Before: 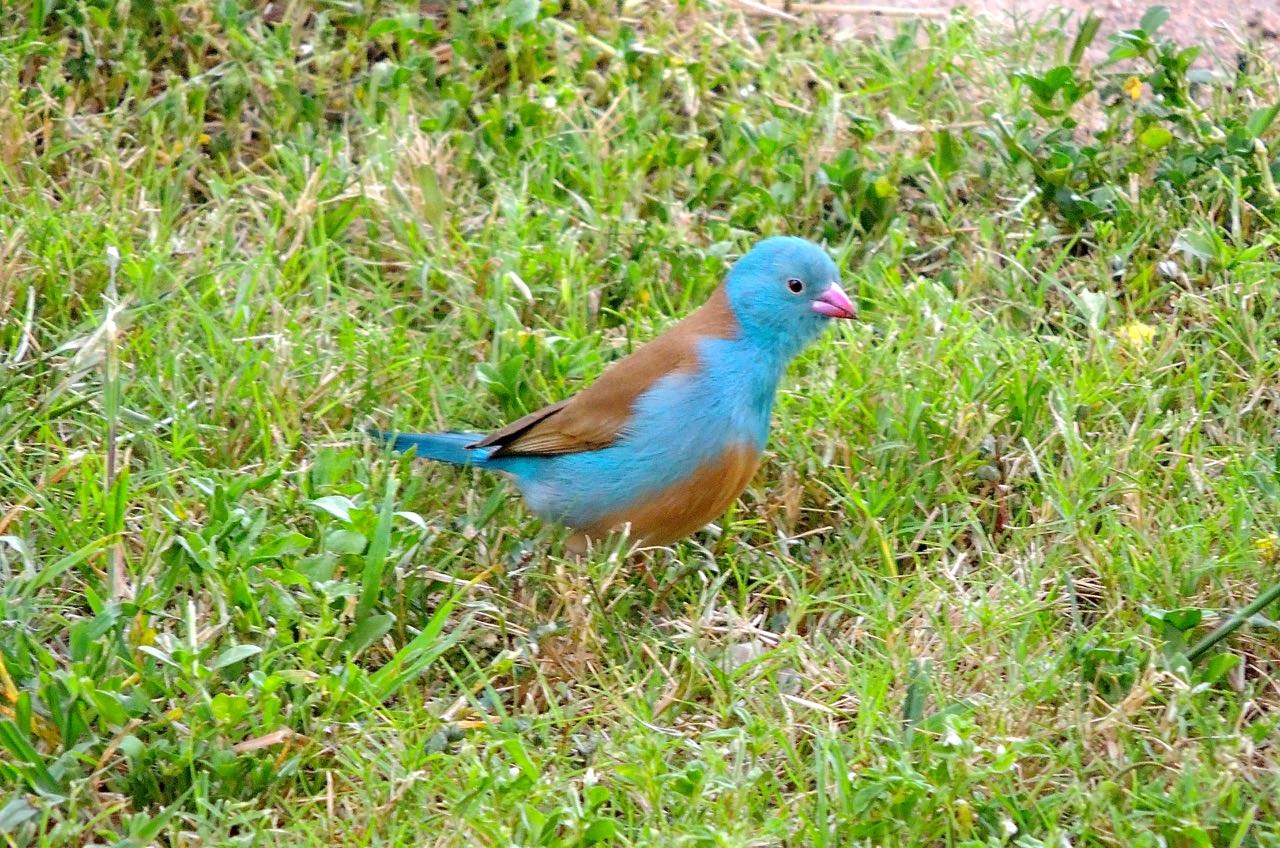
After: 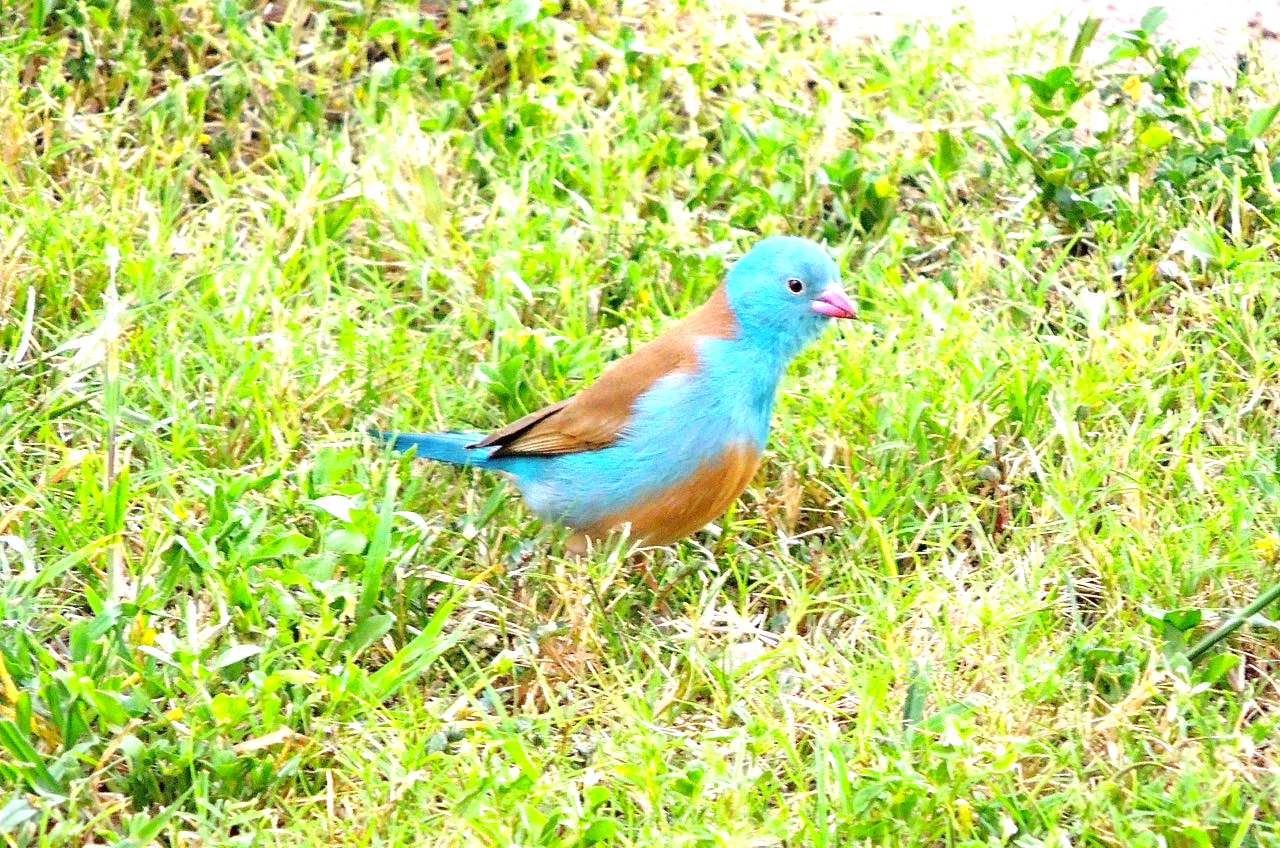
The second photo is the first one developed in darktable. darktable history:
exposure: exposure 1 EV, compensate exposure bias true, compensate highlight preservation false
color correction: highlights b* 2.98
